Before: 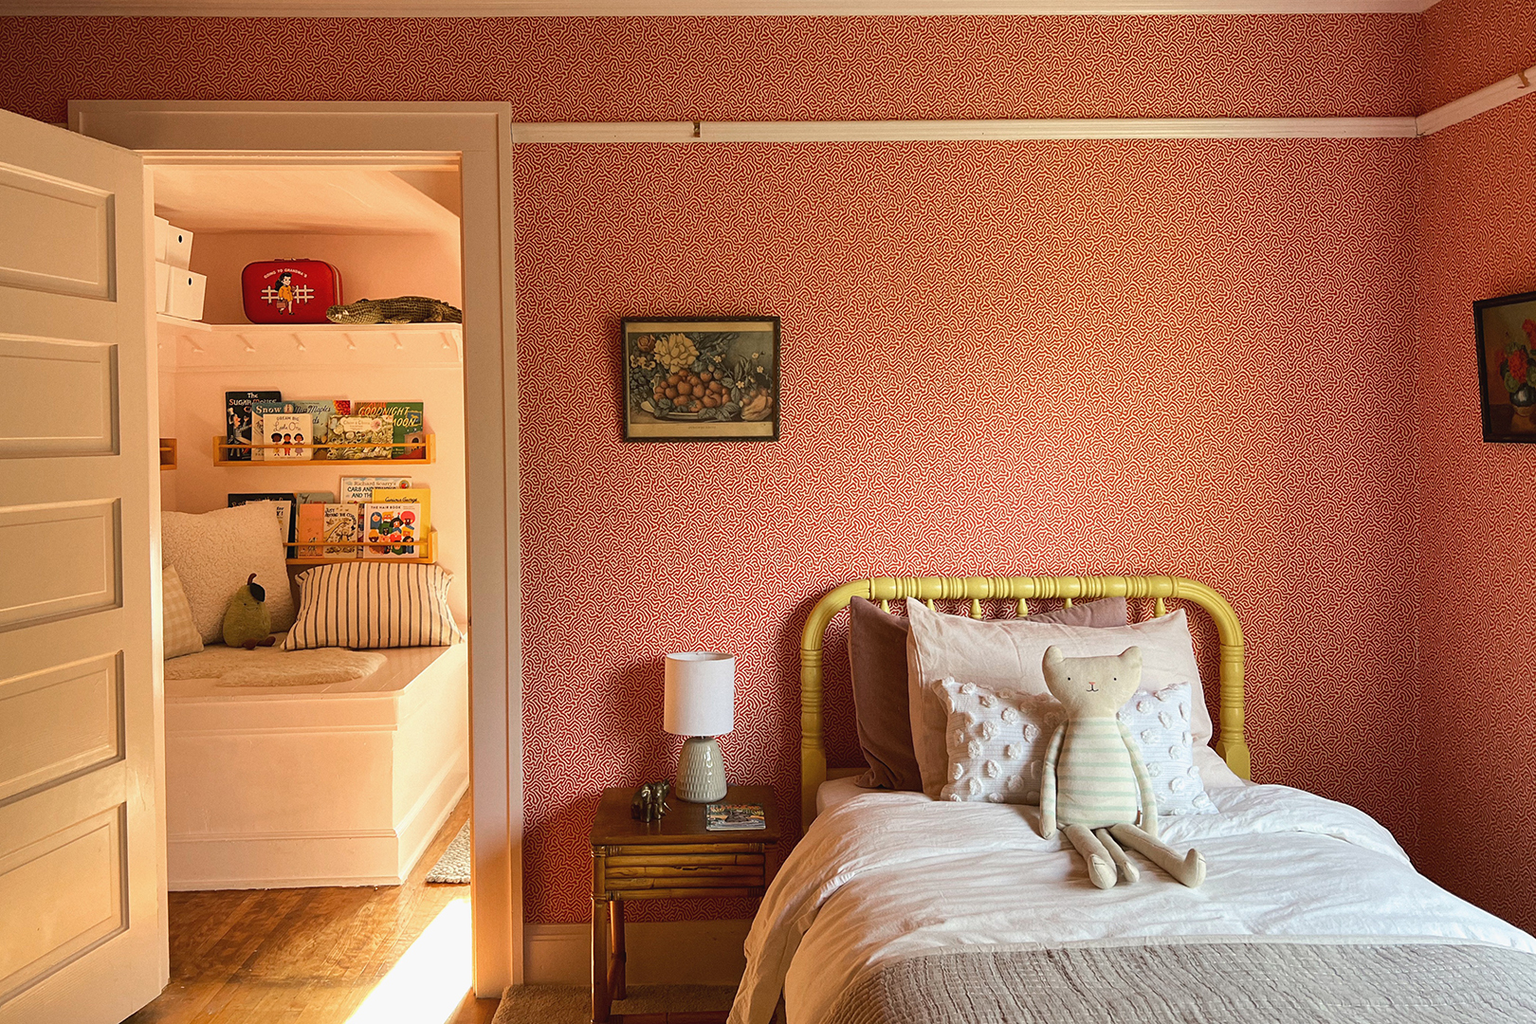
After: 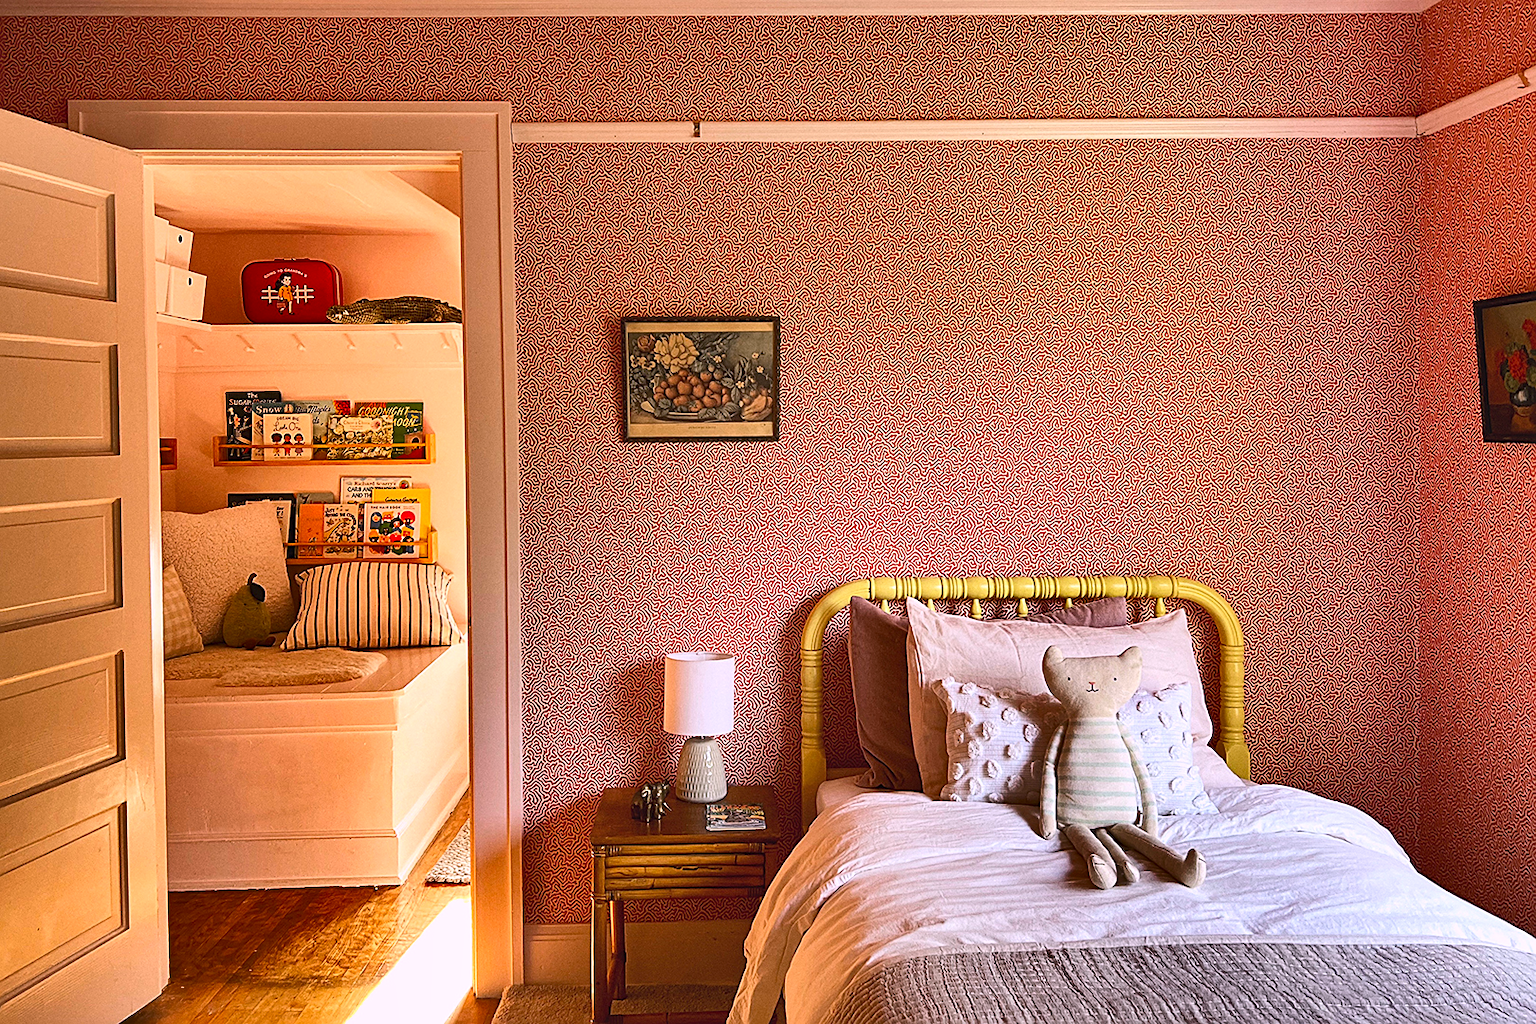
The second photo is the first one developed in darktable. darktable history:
sharpen: on, module defaults
contrast brightness saturation: contrast 0.204, brightness 0.163, saturation 0.221
color calibration: output R [1.063, -0.012, -0.003, 0], output B [-0.079, 0.047, 1, 0], x 0.37, y 0.382, temperature 4302.21 K
shadows and highlights: shadows 24.42, highlights -79.37, soften with gaussian
